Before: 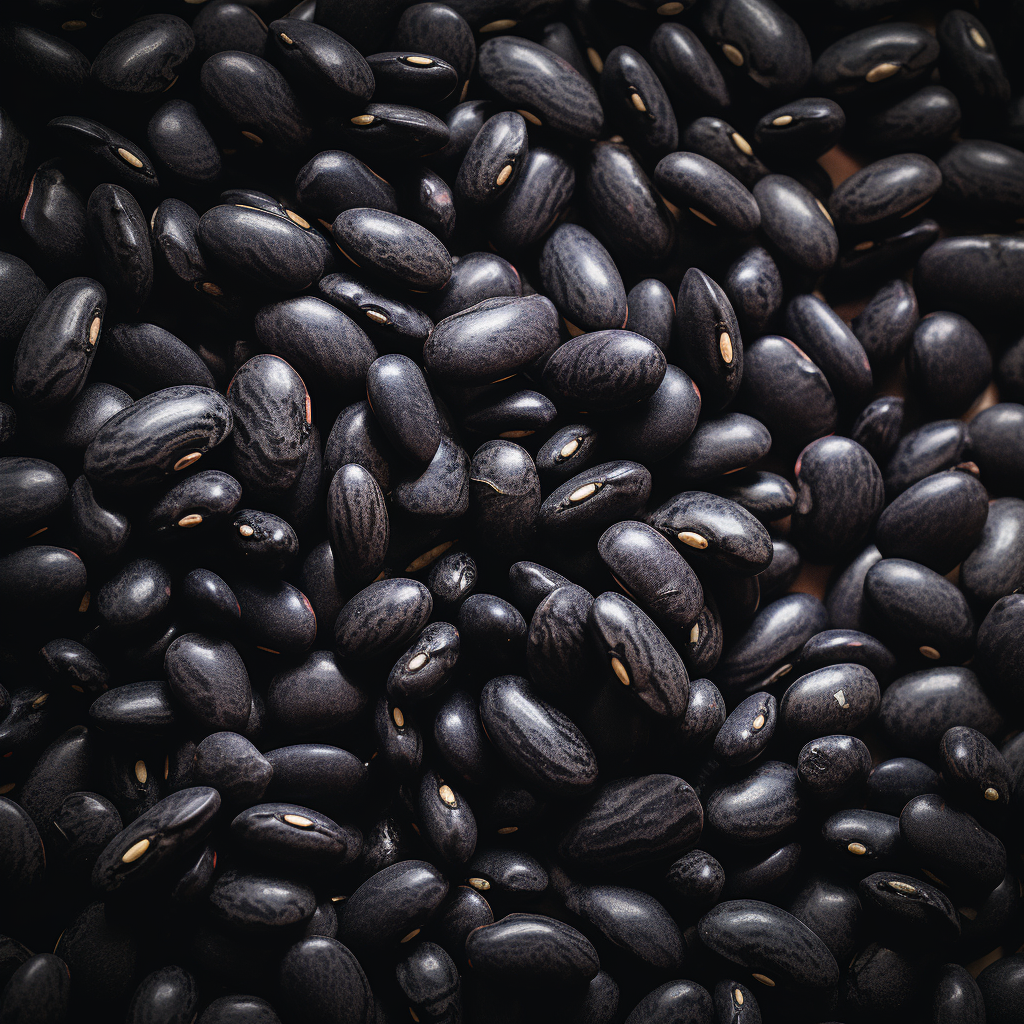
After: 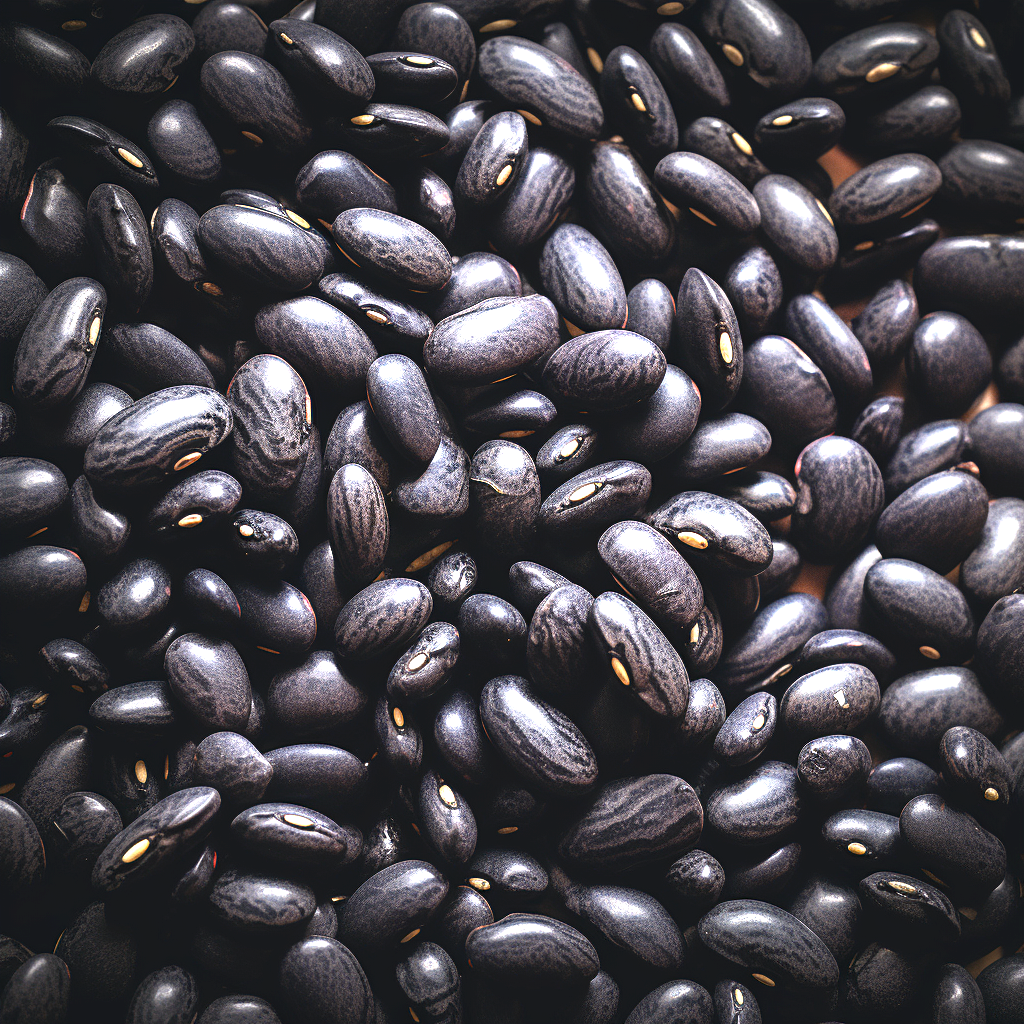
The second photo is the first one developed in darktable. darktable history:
exposure: black level correction 0, exposure 1.675 EV, compensate exposure bias true, compensate highlight preservation false
contrast brightness saturation: contrast 0.04, saturation 0.16
